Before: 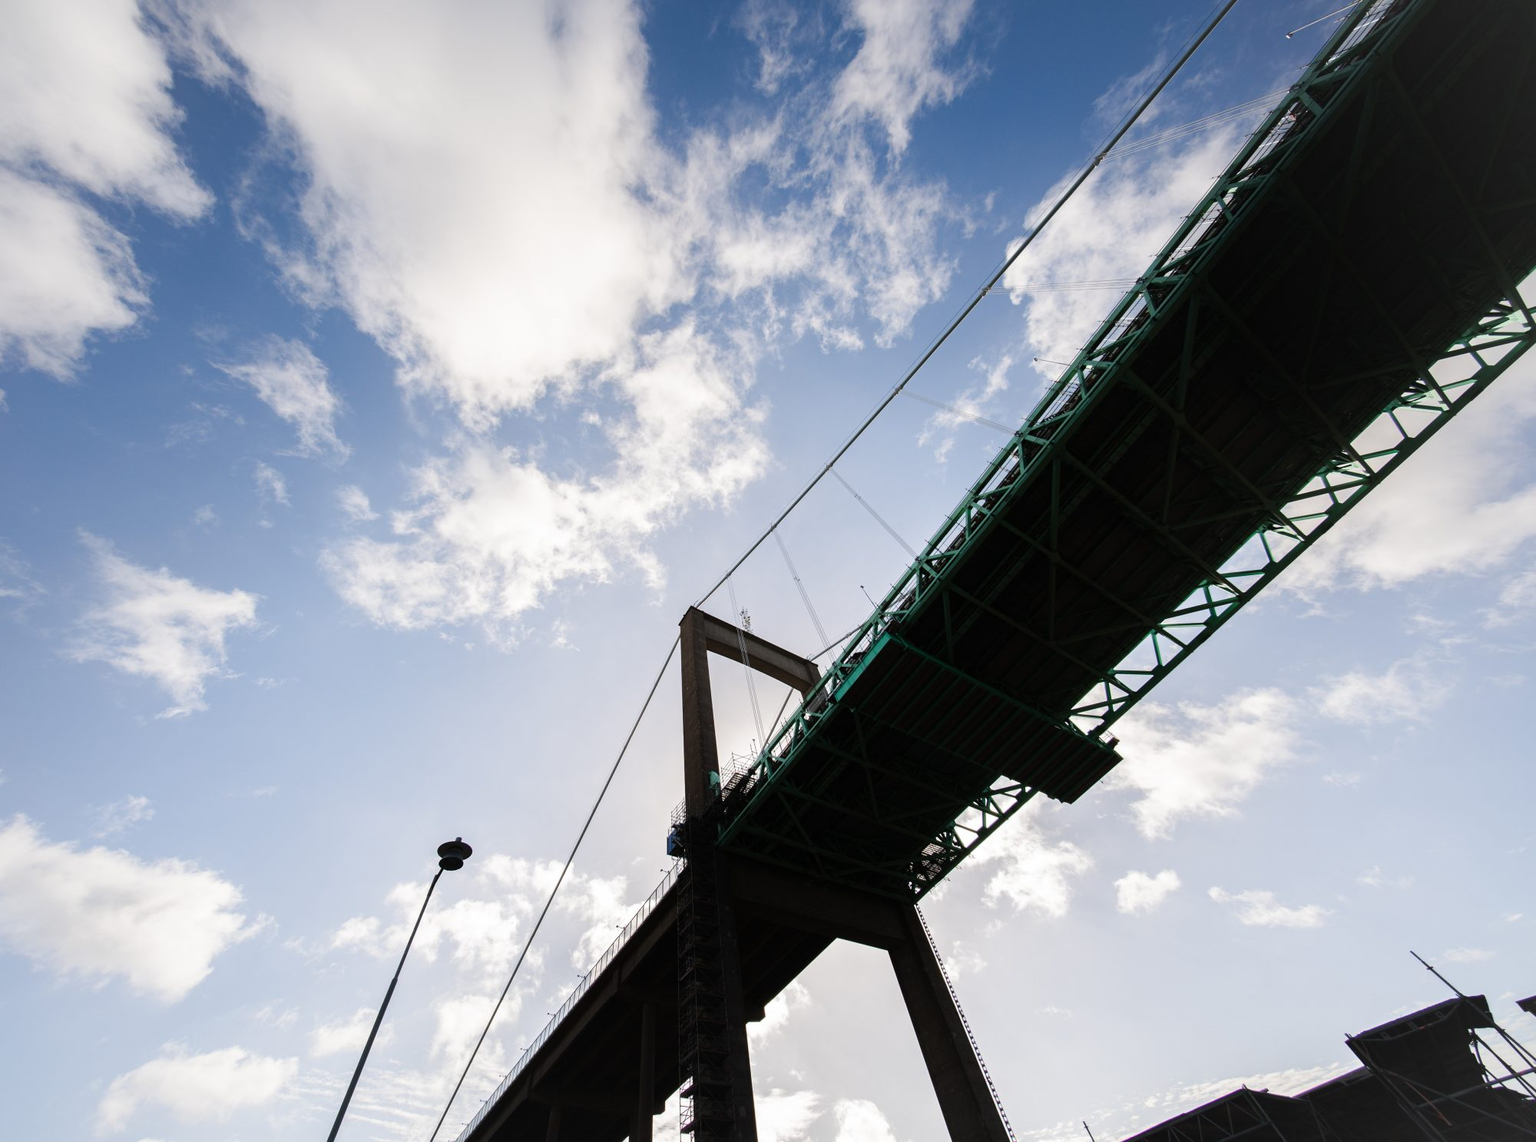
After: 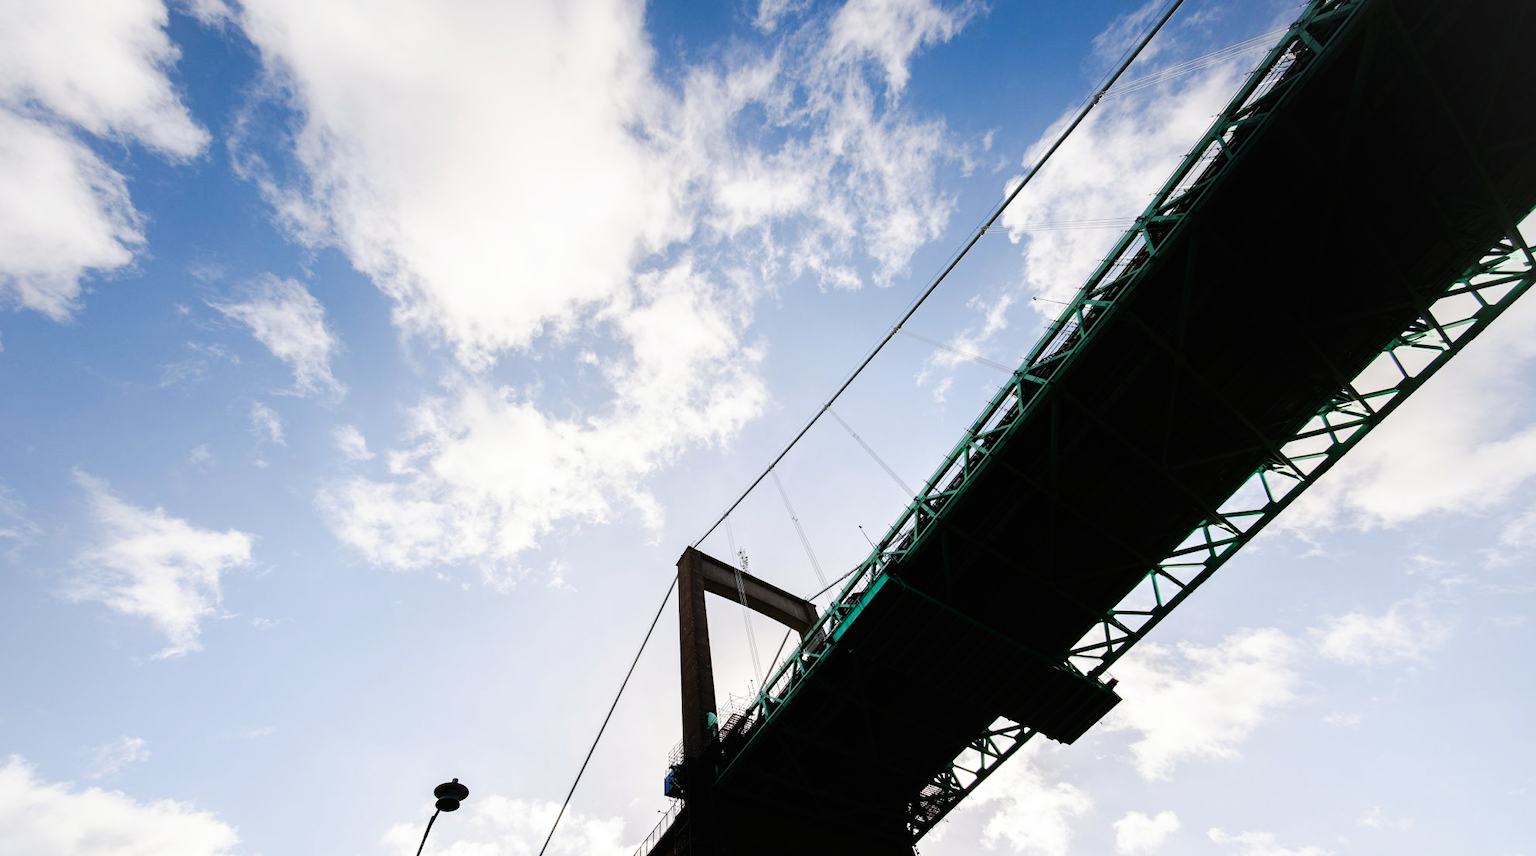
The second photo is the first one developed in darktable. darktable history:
crop: left 0.387%, top 5.469%, bottom 19.809%
tone curve: curves: ch0 [(0, 0) (0.003, 0.004) (0.011, 0.006) (0.025, 0.011) (0.044, 0.017) (0.069, 0.029) (0.1, 0.047) (0.136, 0.07) (0.177, 0.121) (0.224, 0.182) (0.277, 0.257) (0.335, 0.342) (0.399, 0.432) (0.468, 0.526) (0.543, 0.621) (0.623, 0.711) (0.709, 0.792) (0.801, 0.87) (0.898, 0.951) (1, 1)], preserve colors none
